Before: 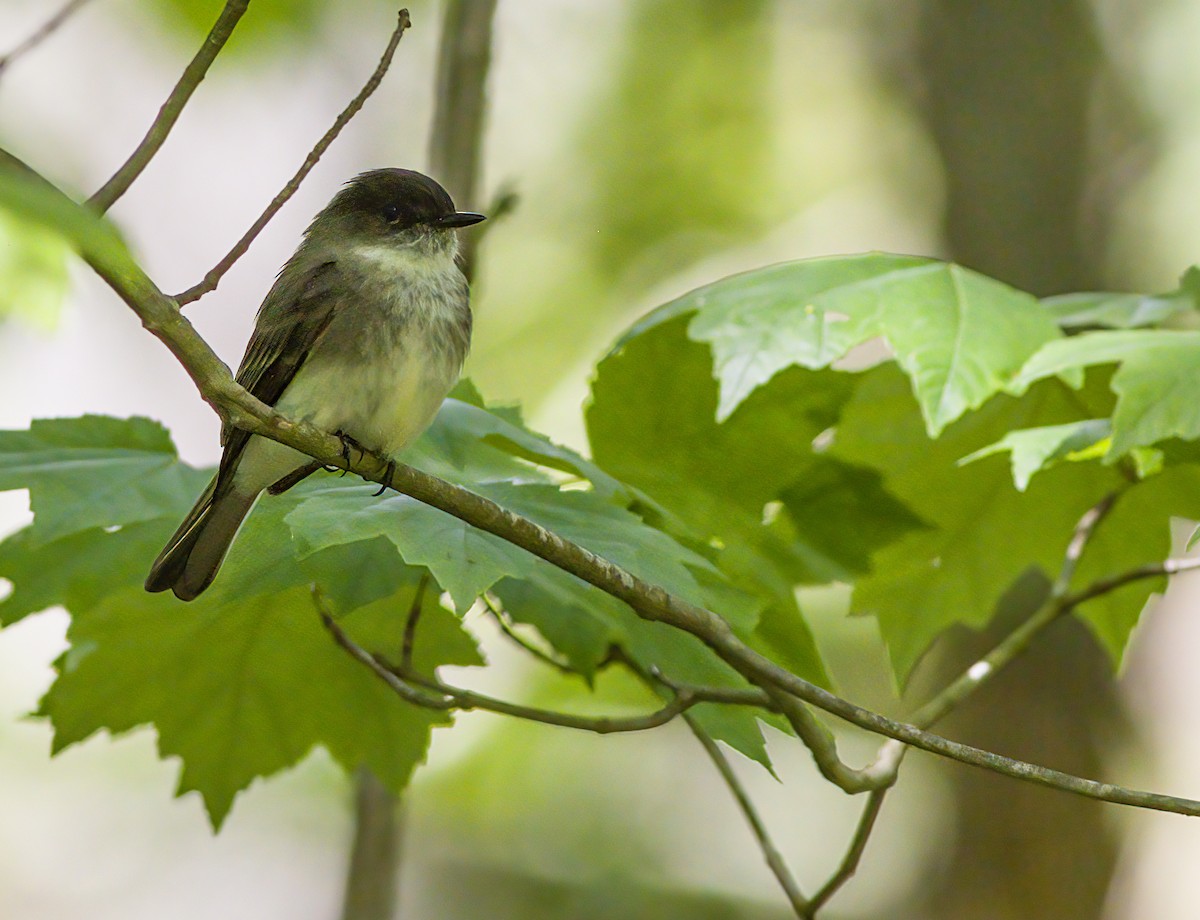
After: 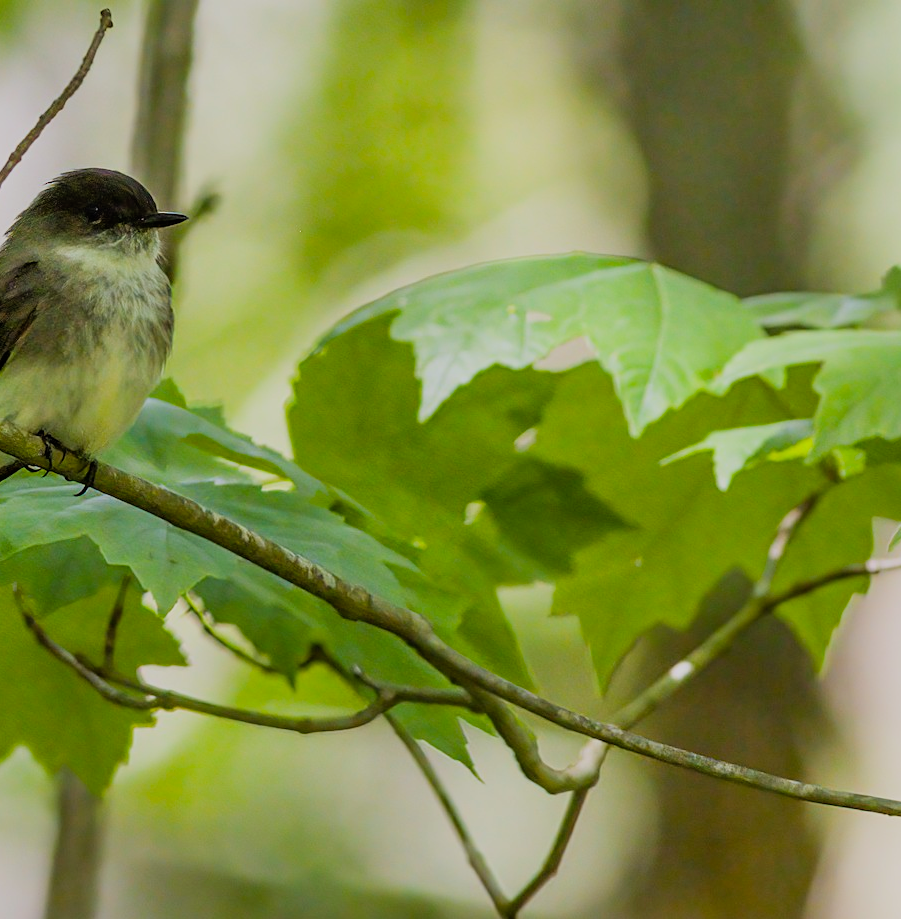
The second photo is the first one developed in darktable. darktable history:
filmic rgb: black relative exposure -7.65 EV, white relative exposure 4.56 EV, threshold 3.02 EV, hardness 3.61, contrast 1.059, enable highlight reconstruction true
crop and rotate: left 24.906%
